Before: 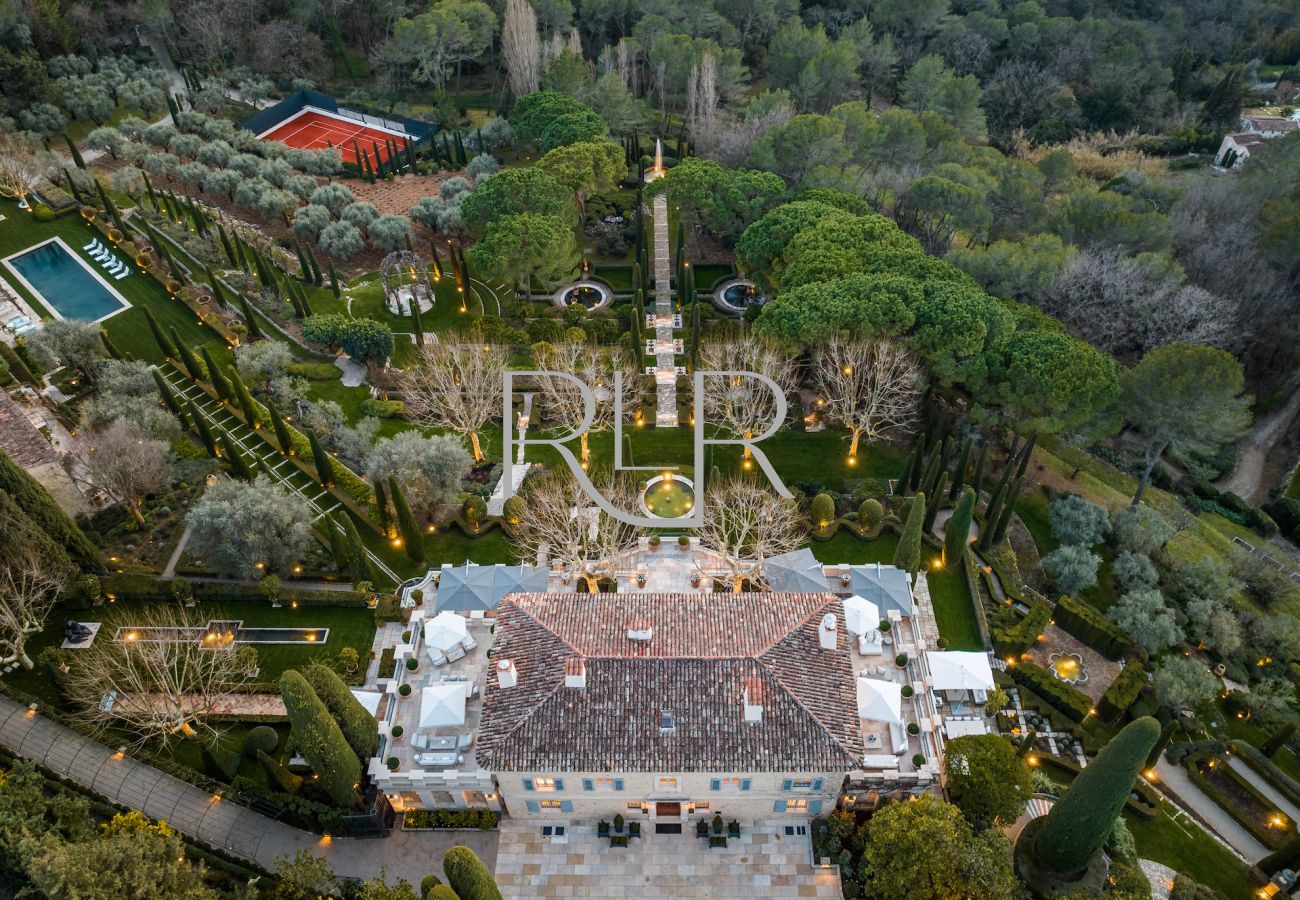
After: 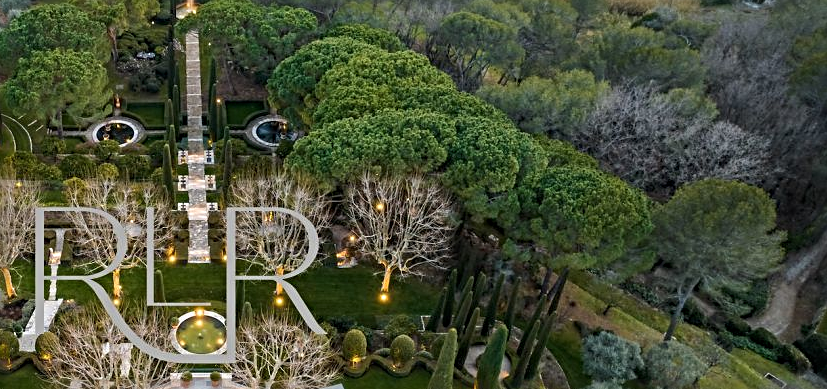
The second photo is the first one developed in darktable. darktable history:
sharpen: radius 4
crop: left 36.005%, top 18.293%, right 0.31%, bottom 38.444%
